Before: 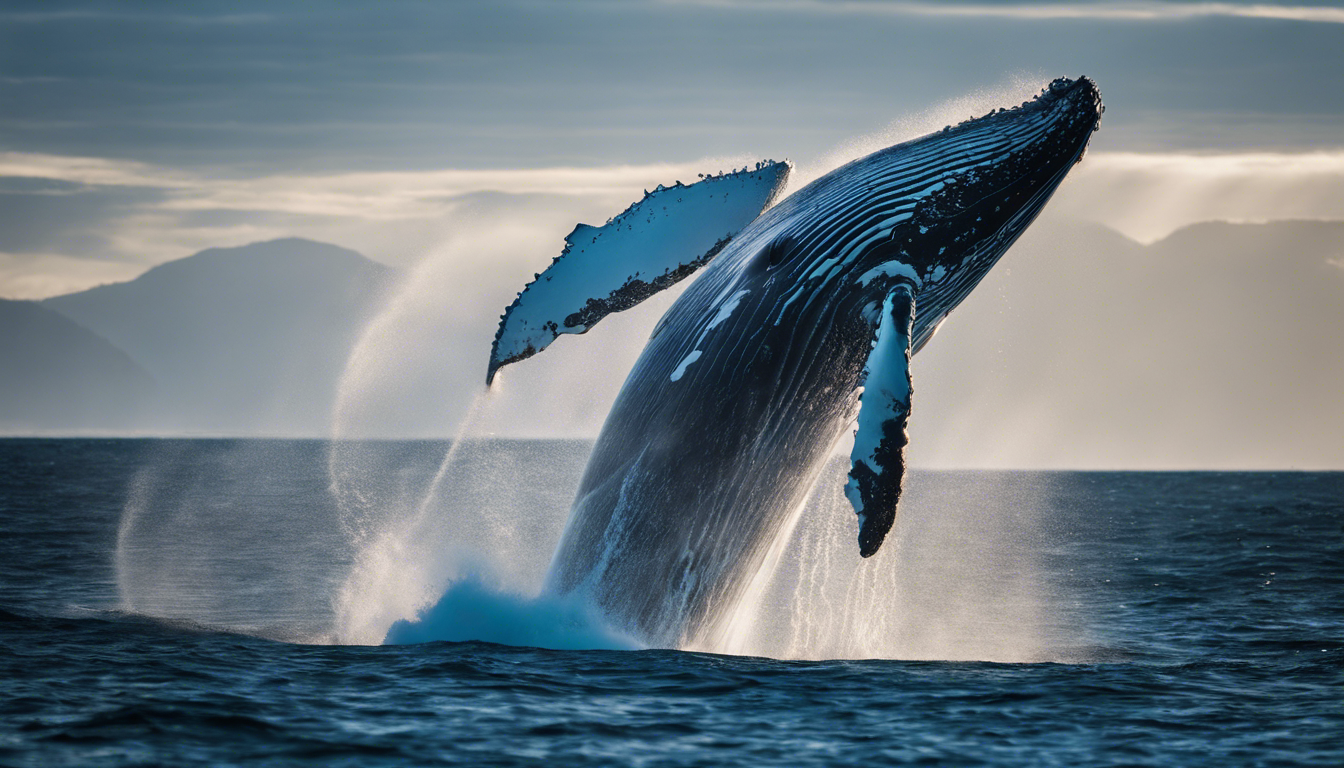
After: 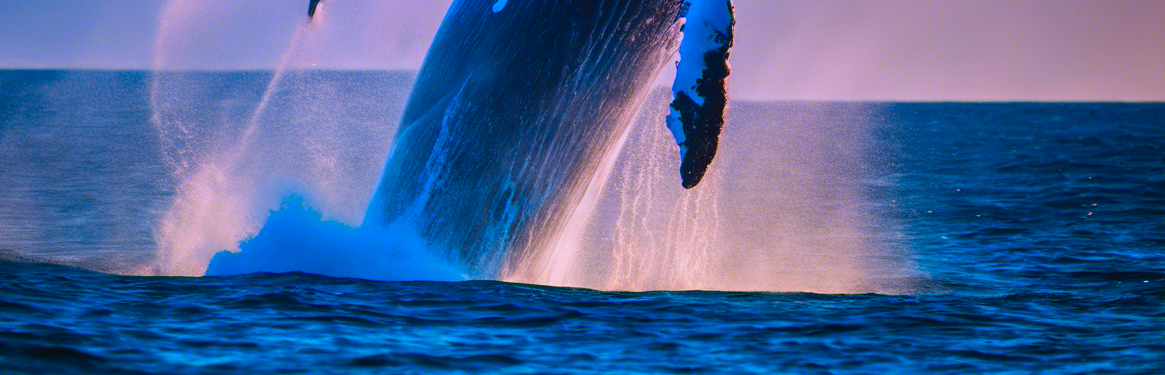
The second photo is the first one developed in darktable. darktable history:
graduated density: hue 238.83°, saturation 50%
color correction: highlights a* 1.59, highlights b* -1.7, saturation 2.48
crop and rotate: left 13.306%, top 48.129%, bottom 2.928%
color balance rgb: shadows lift › chroma 2%, shadows lift › hue 50°, power › hue 60°, highlights gain › chroma 1%, highlights gain › hue 60°, global offset › luminance 0.25%, global vibrance 30%
